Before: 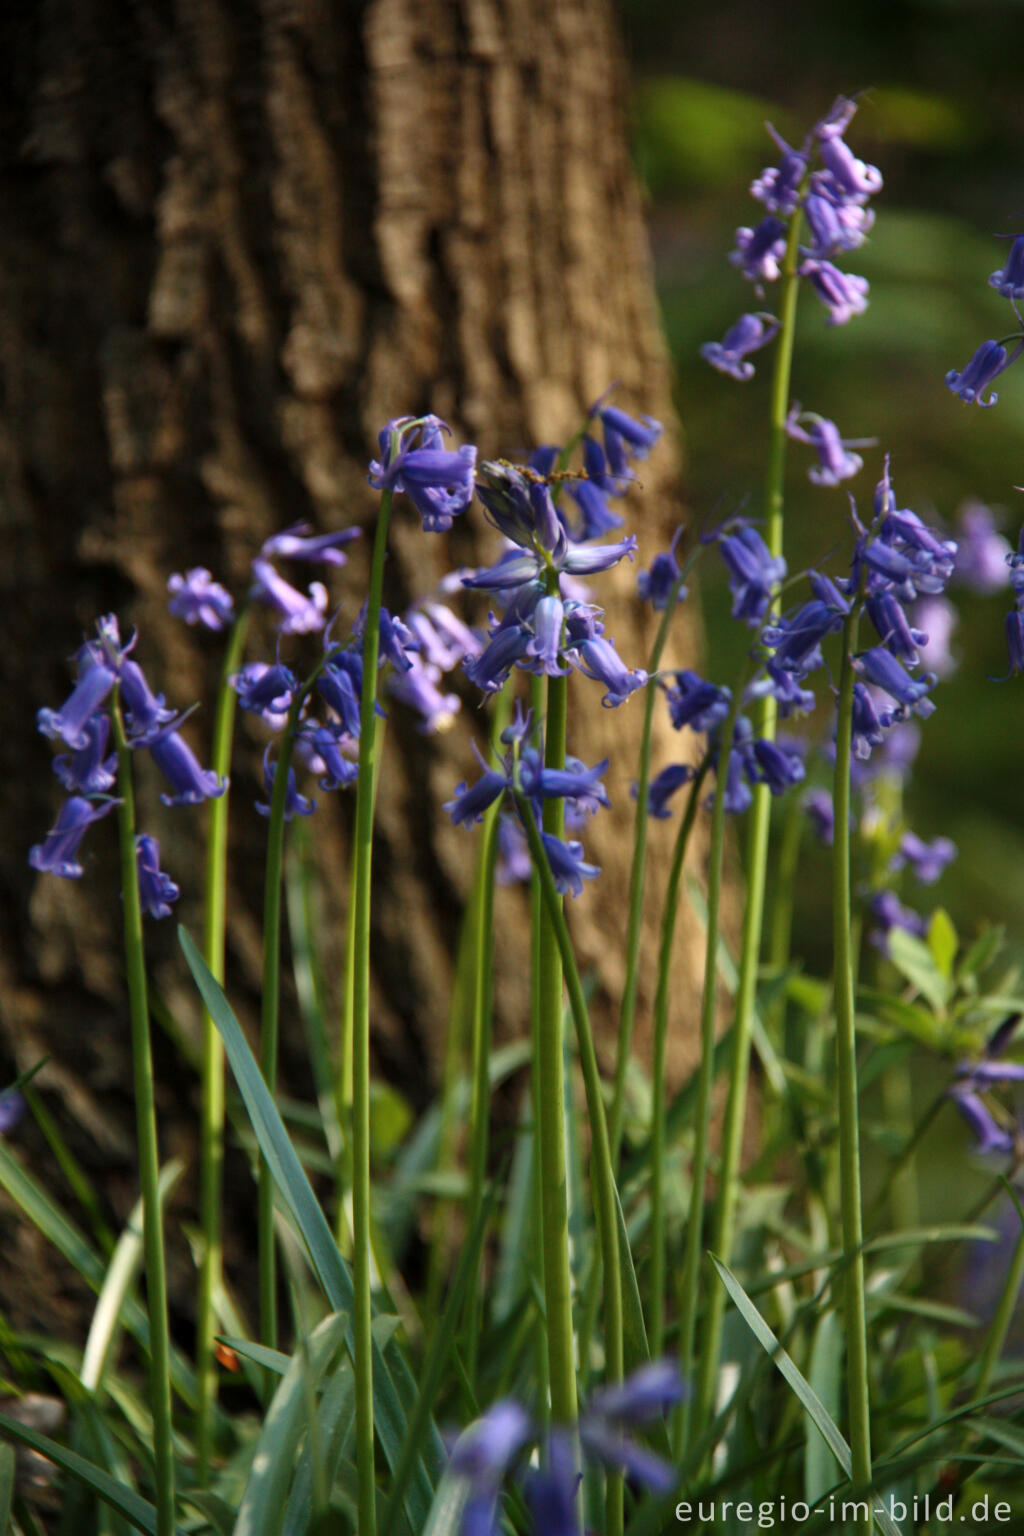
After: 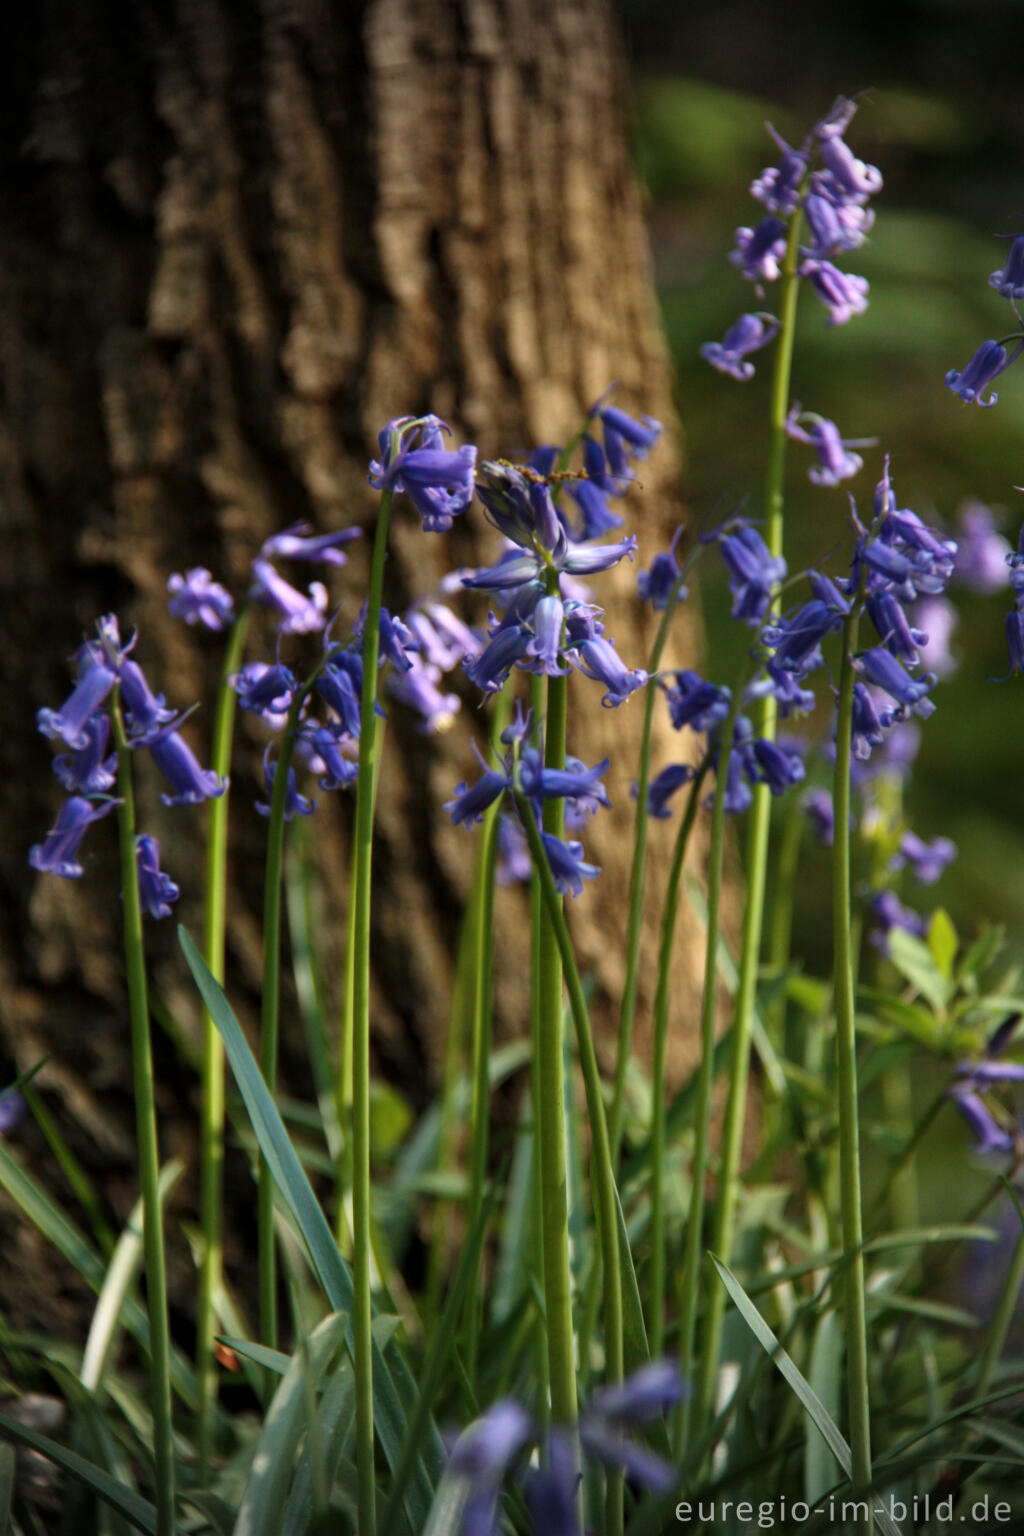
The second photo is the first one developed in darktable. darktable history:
local contrast: highlights 100%, shadows 98%, detail 119%, midtone range 0.2
vignetting: width/height ratio 1.09, unbound false
